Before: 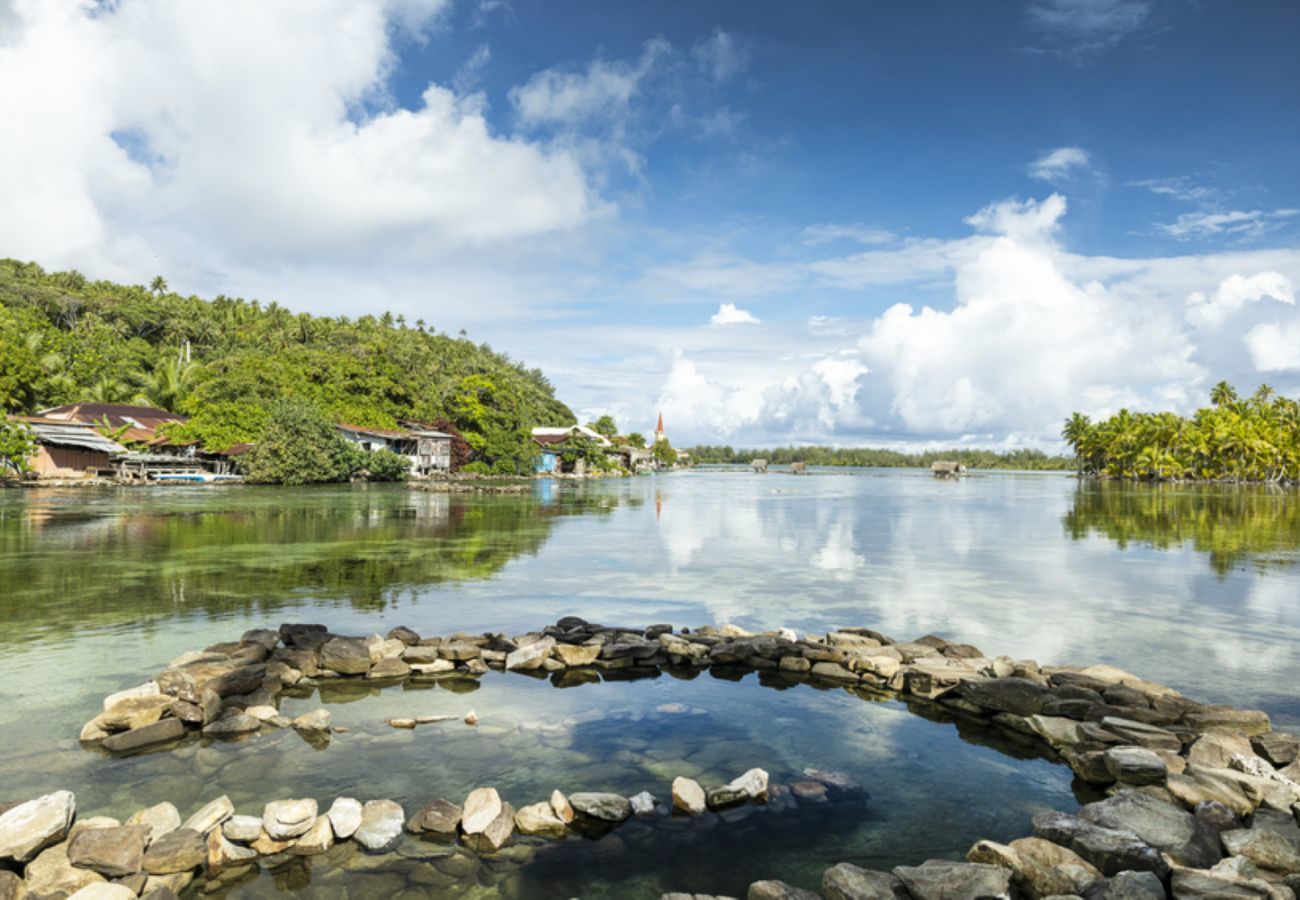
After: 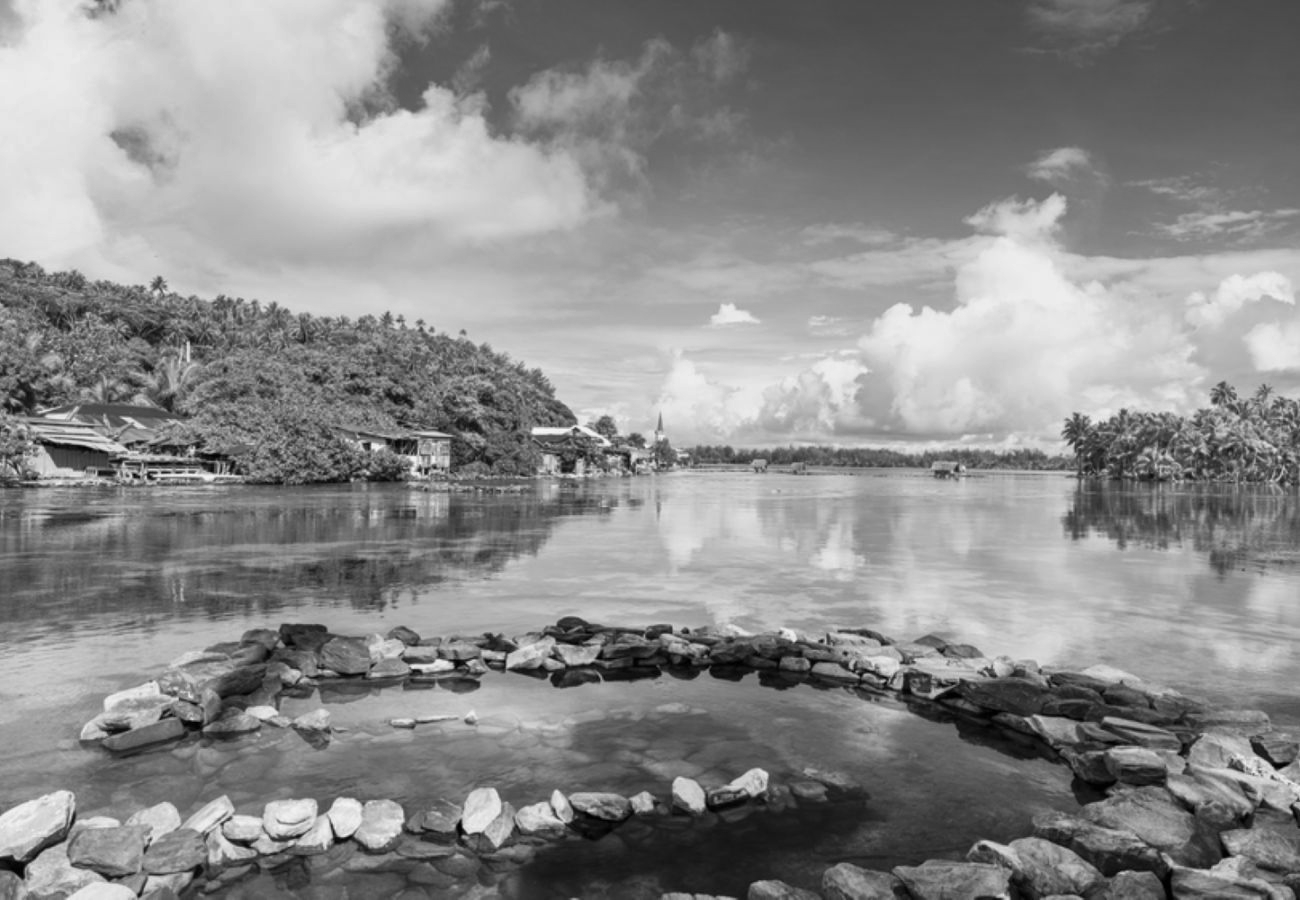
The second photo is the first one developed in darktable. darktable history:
shadows and highlights: radius 133.83, soften with gaussian
monochrome: a -74.22, b 78.2
tone equalizer: on, module defaults
